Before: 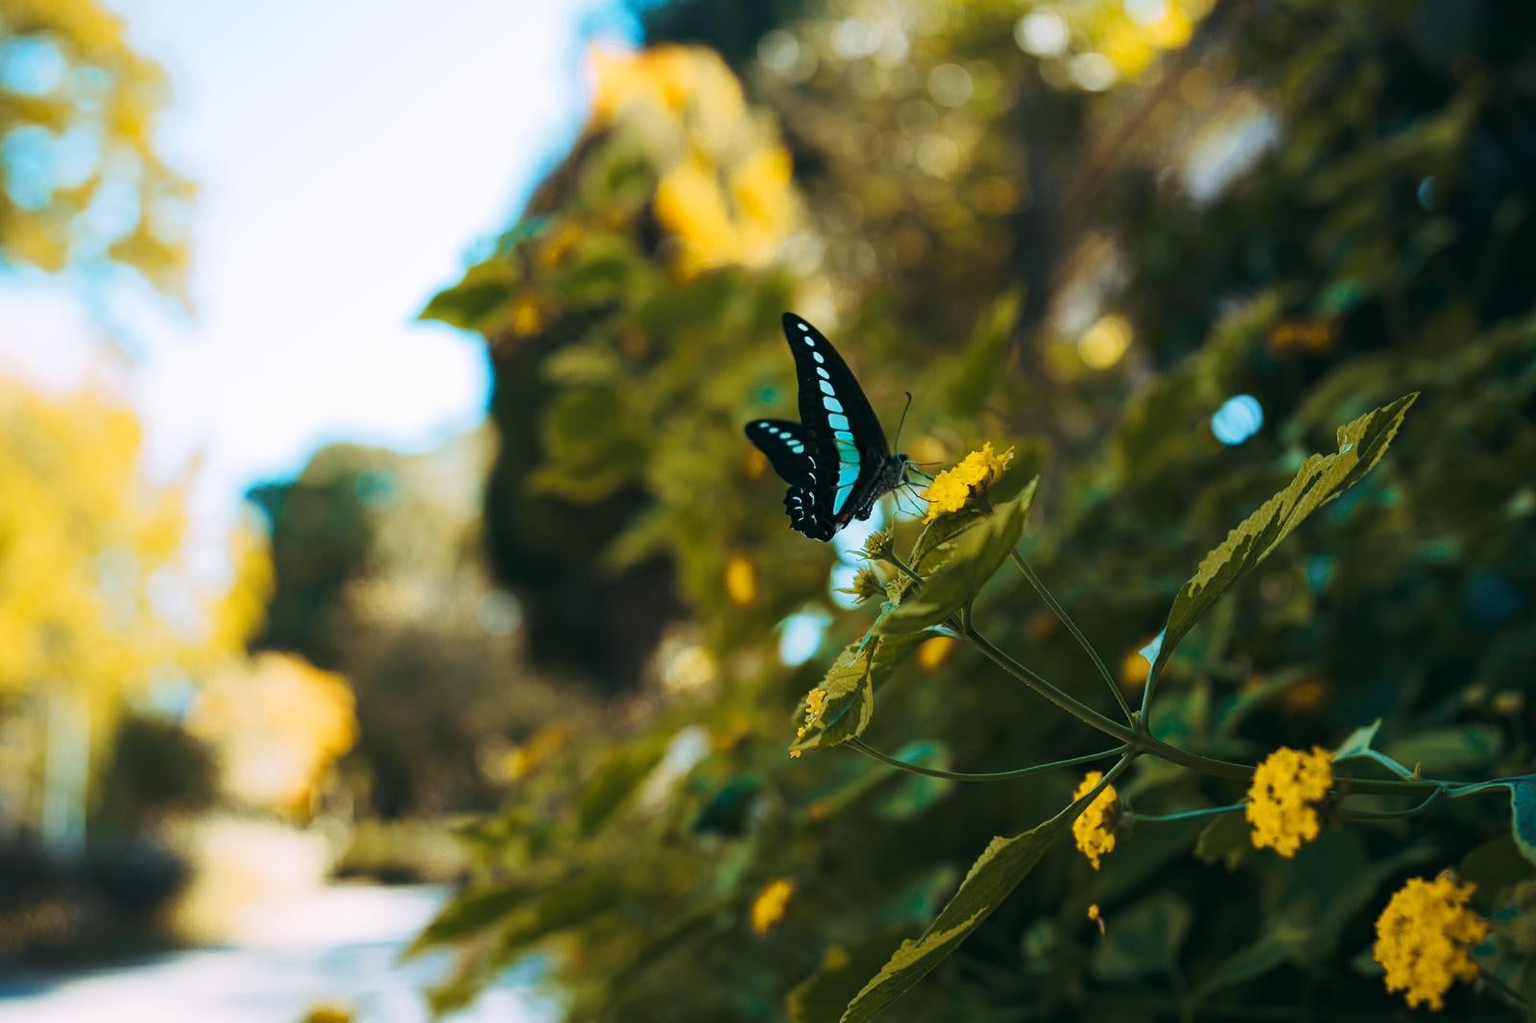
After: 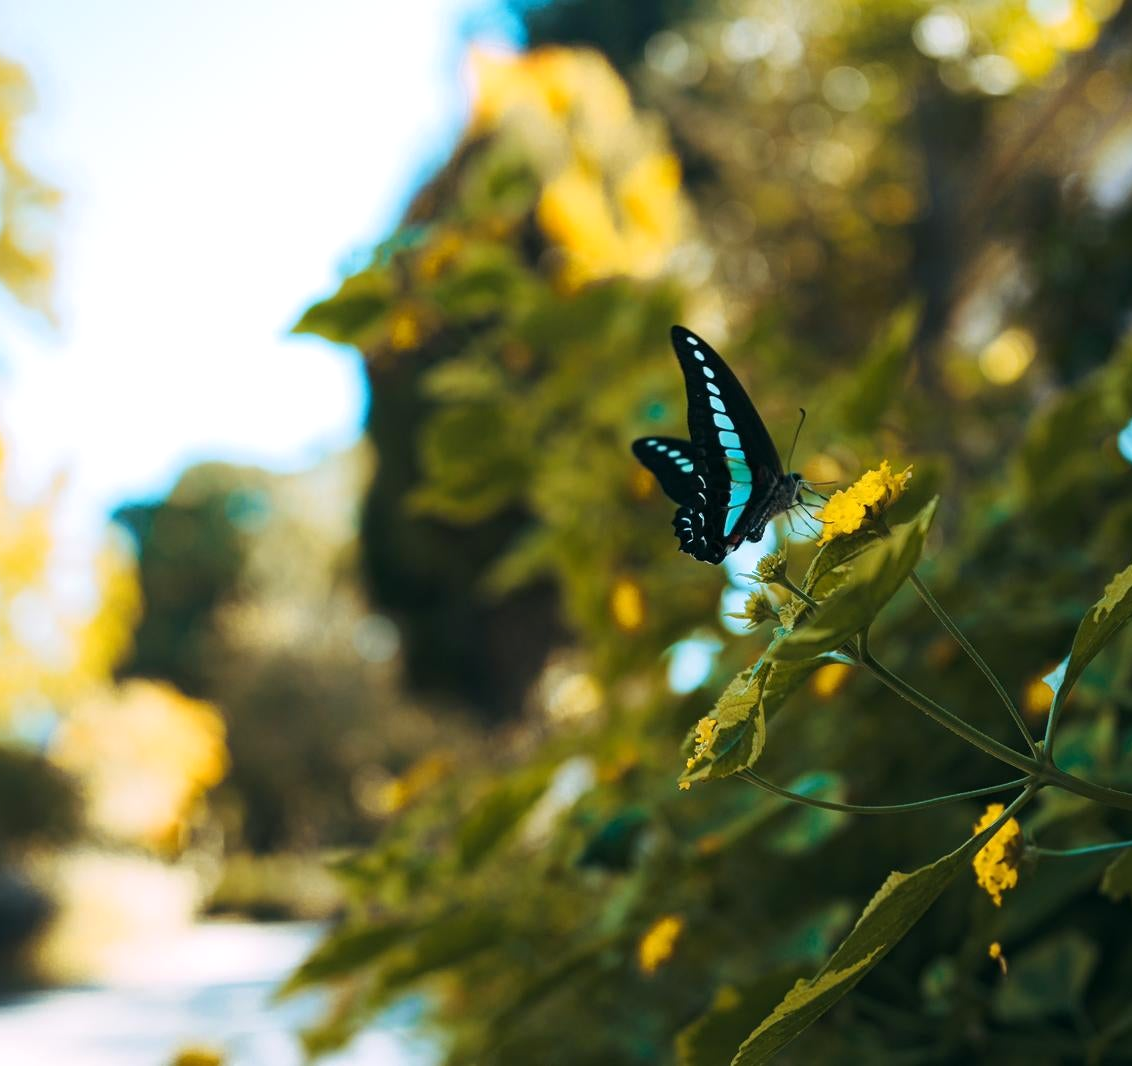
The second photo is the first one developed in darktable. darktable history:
exposure: exposure 0.128 EV, compensate highlight preservation false
crop and rotate: left 9.061%, right 20.142%
